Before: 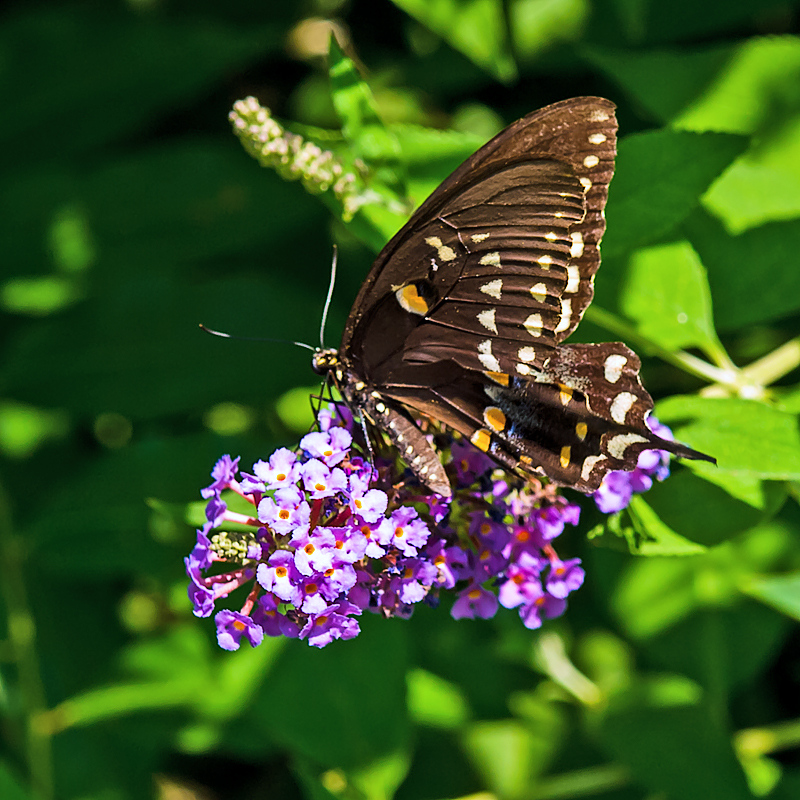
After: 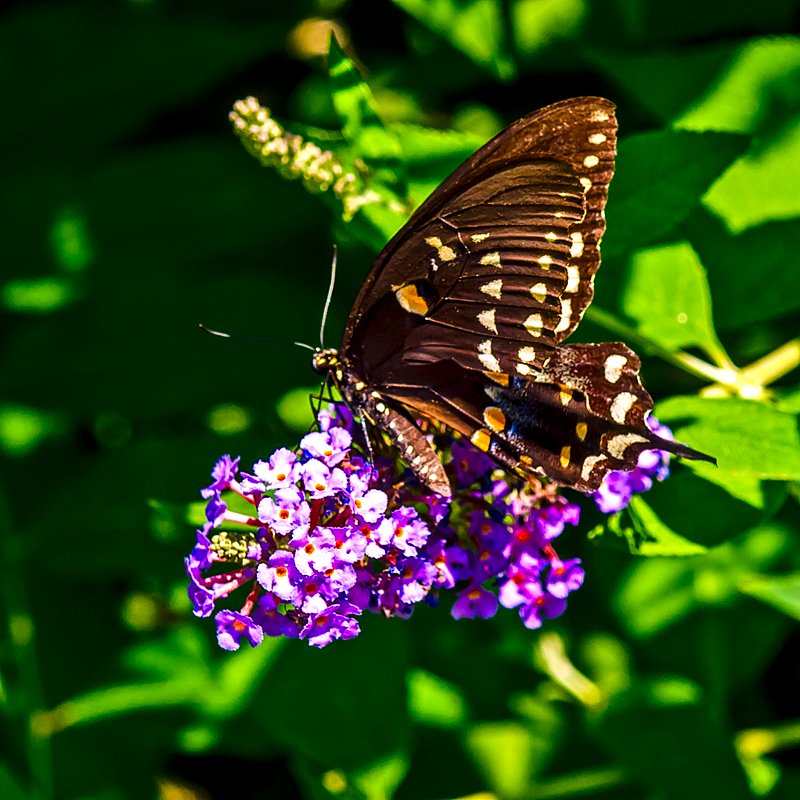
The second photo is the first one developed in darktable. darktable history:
color balance rgb: shadows lift › luminance -21.483%, shadows lift › chroma 6.649%, shadows lift › hue 270.09°, highlights gain › chroma 2.998%, highlights gain › hue 60.21°, linear chroma grading › global chroma 0.441%, perceptual saturation grading › global saturation 2.147%, perceptual saturation grading › highlights -1.008%, perceptual saturation grading › mid-tones 4.602%, perceptual saturation grading › shadows 7.331%, perceptual brilliance grading › global brilliance 10.108%, perceptual brilliance grading › shadows 15.222%
contrast brightness saturation: brightness -0.25, saturation 0.201
local contrast: detail 130%
